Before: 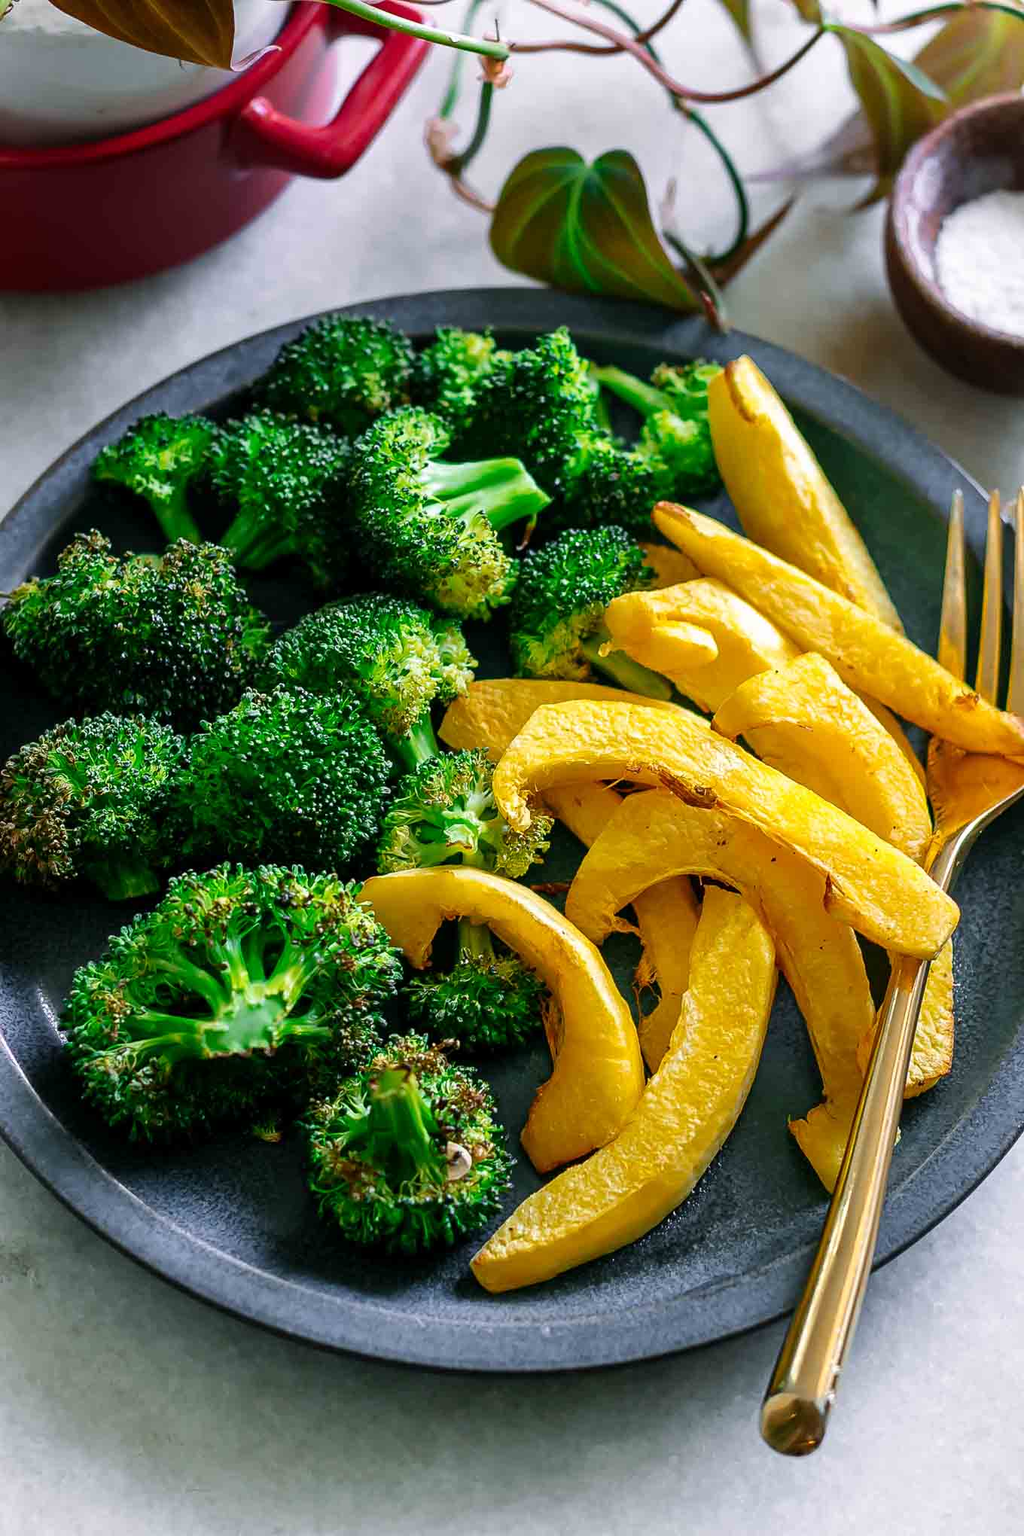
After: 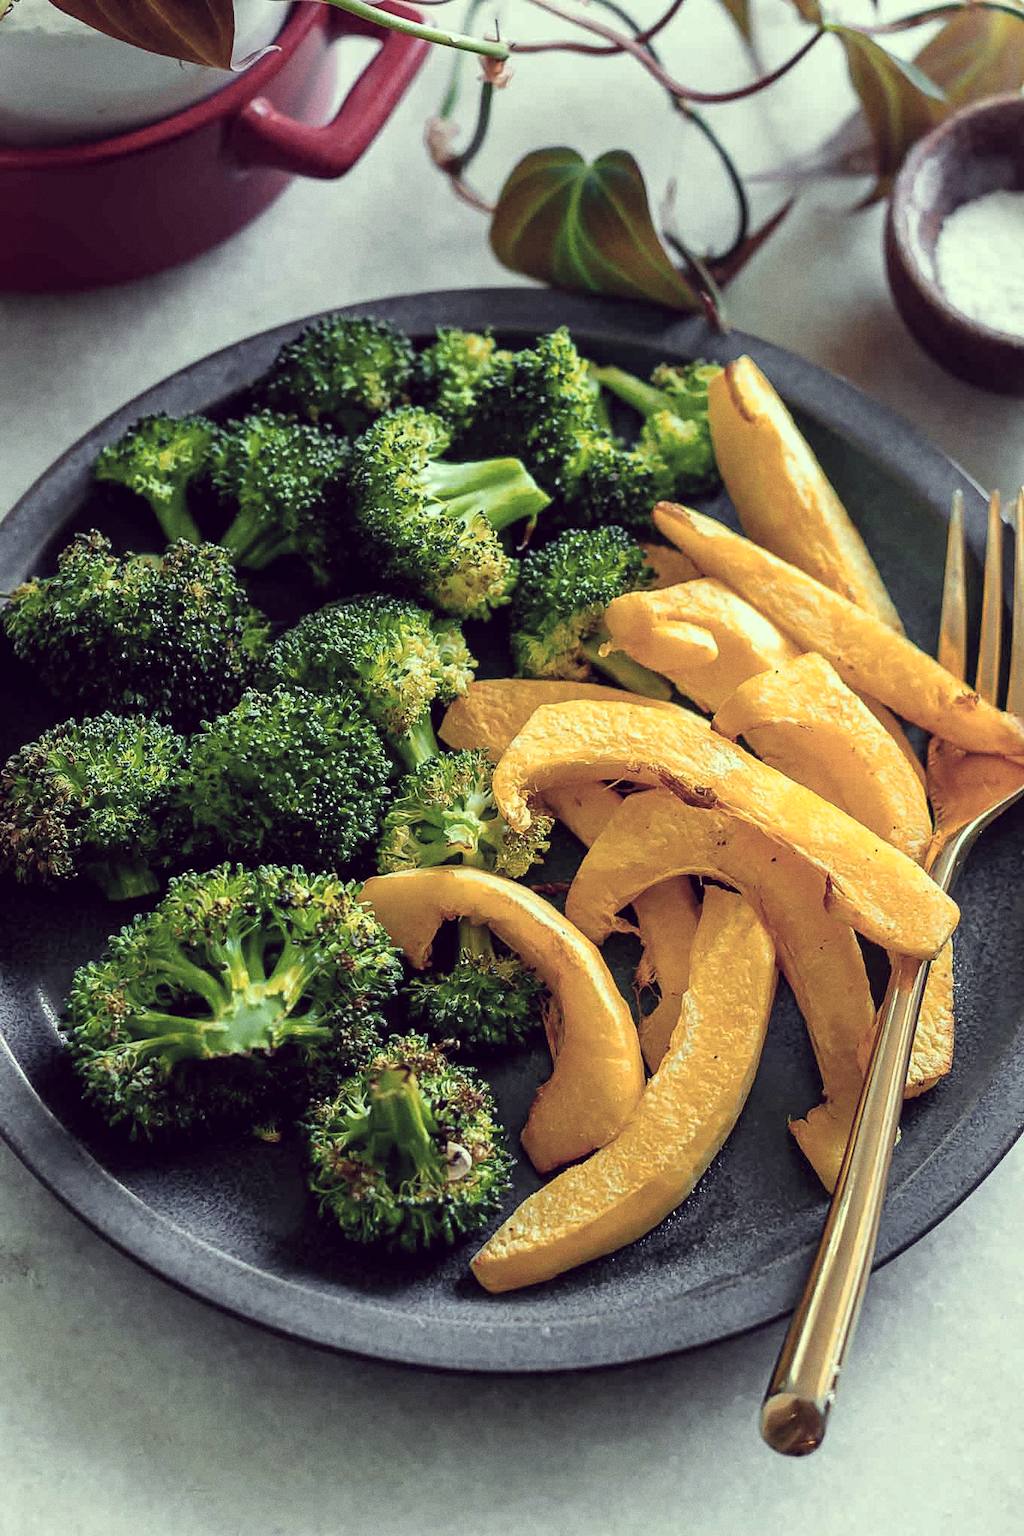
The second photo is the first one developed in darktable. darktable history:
color zones: curves: ch1 [(0.24, 0.629) (0.75, 0.5)]; ch2 [(0.255, 0.454) (0.745, 0.491)], mix 102.12%
grain: coarseness 0.09 ISO
sharpen: radius 2.883, amount 0.868, threshold 47.523
color correction: highlights a* -20.17, highlights b* 20.27, shadows a* 20.03, shadows b* -20.46, saturation 0.43
